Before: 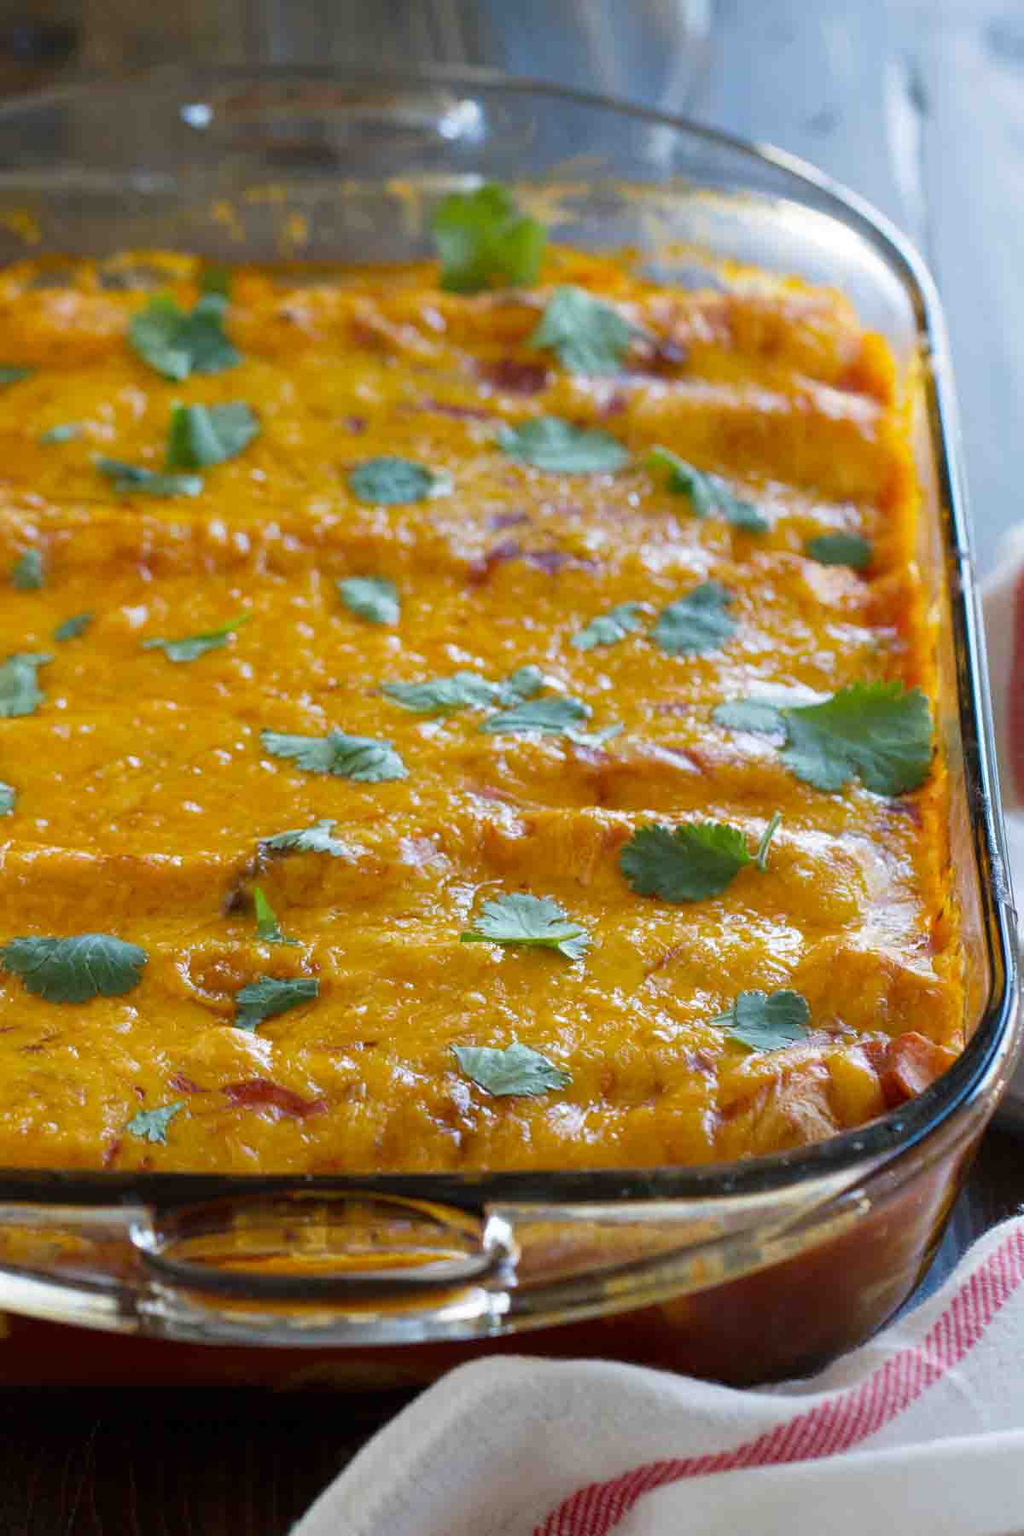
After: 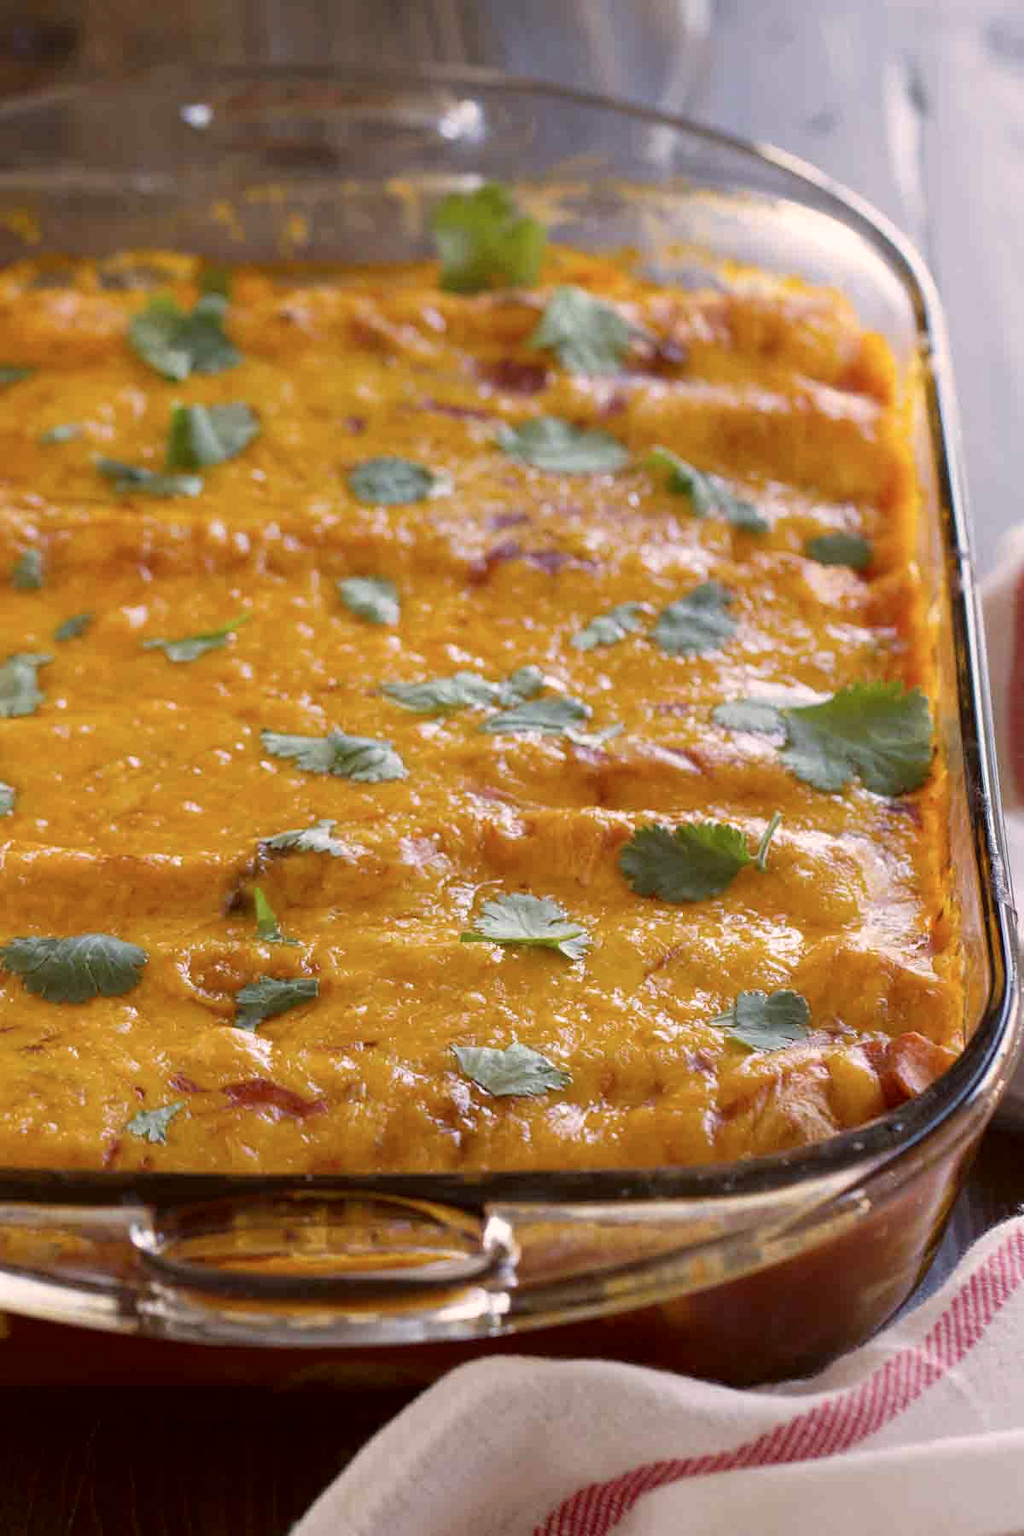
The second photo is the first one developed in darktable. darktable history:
color correction: highlights a* 10.2, highlights b* 9.67, shadows a* 8.36, shadows b* 8.23, saturation 0.78
